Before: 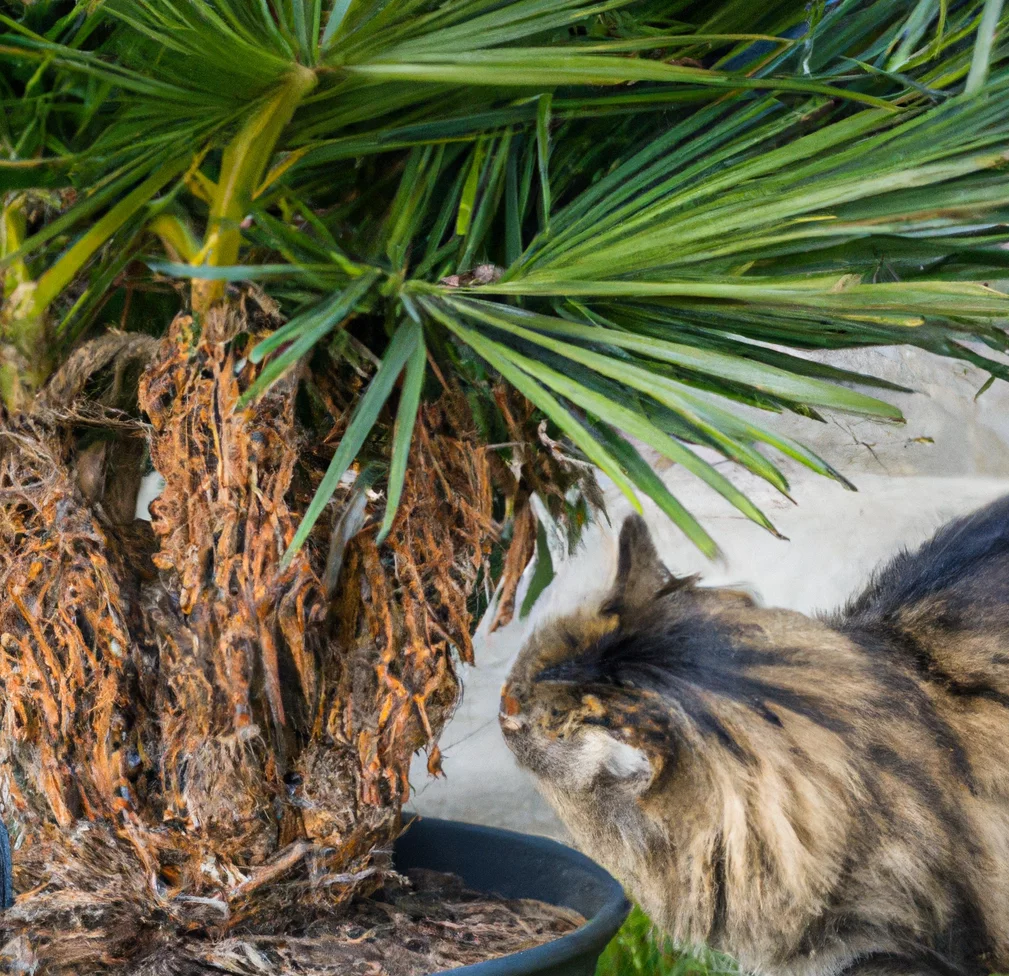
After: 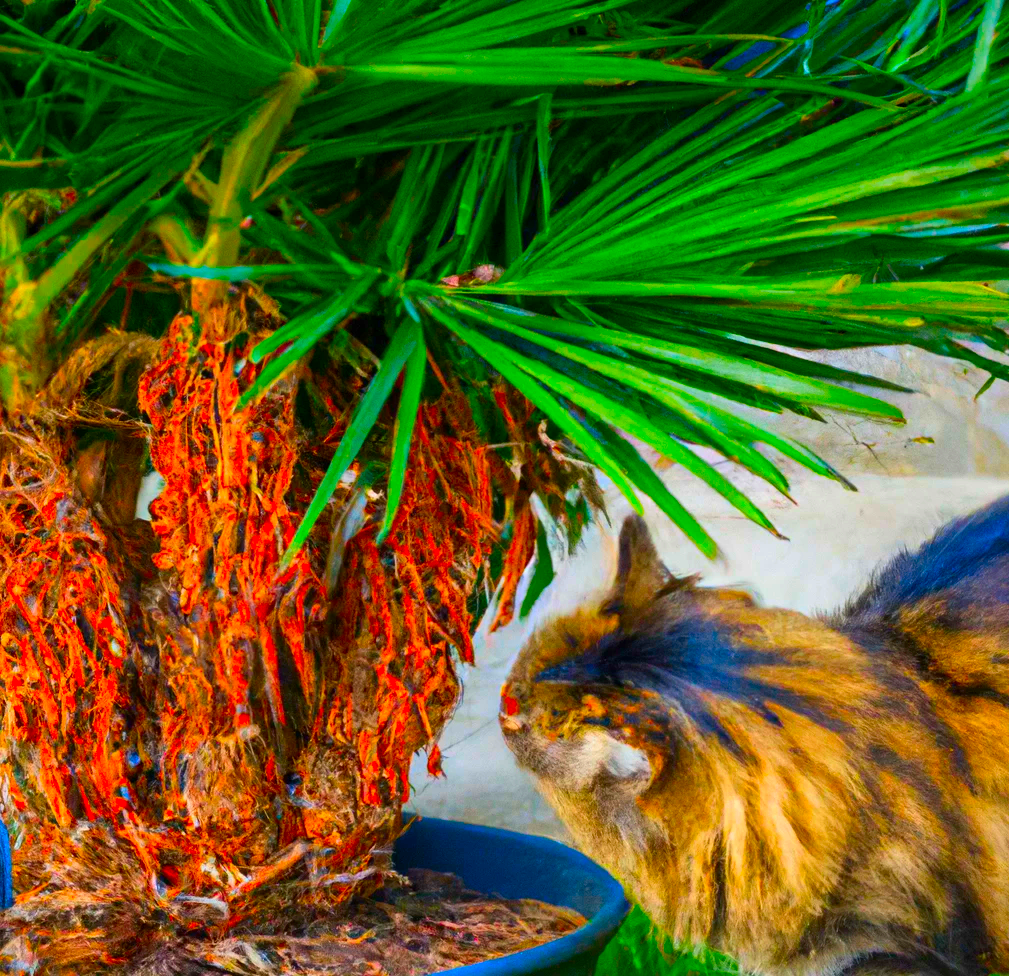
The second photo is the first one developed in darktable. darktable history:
color correction: highlights b* 0.048, saturation 2.99
color balance rgb: perceptual saturation grading › global saturation 25.51%
